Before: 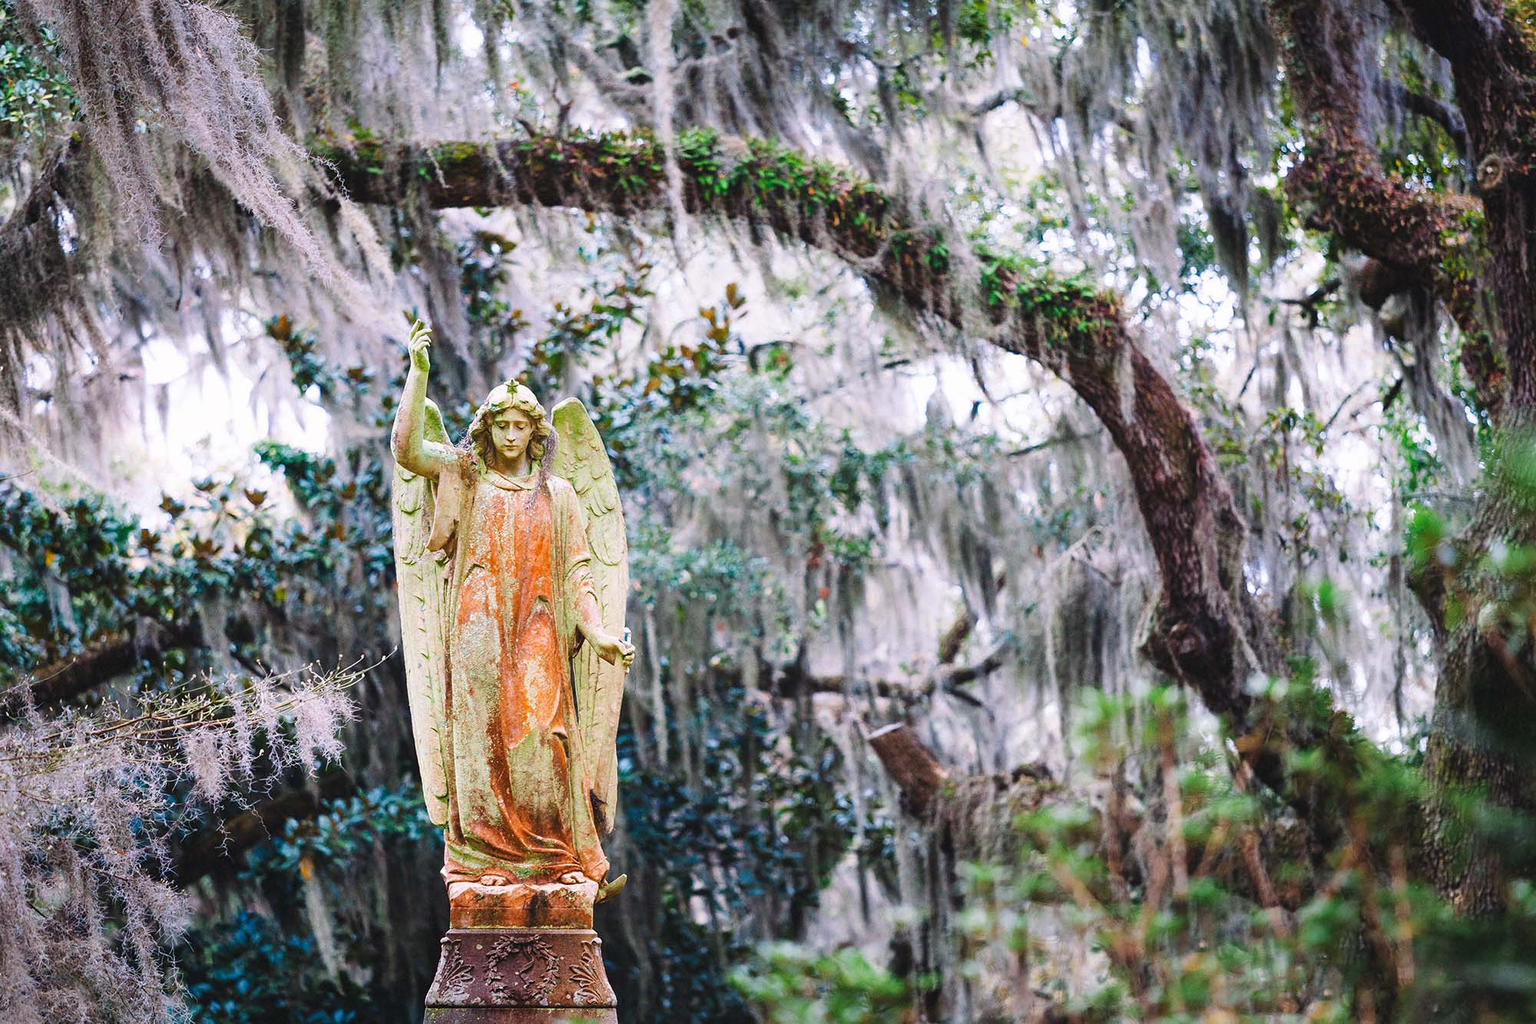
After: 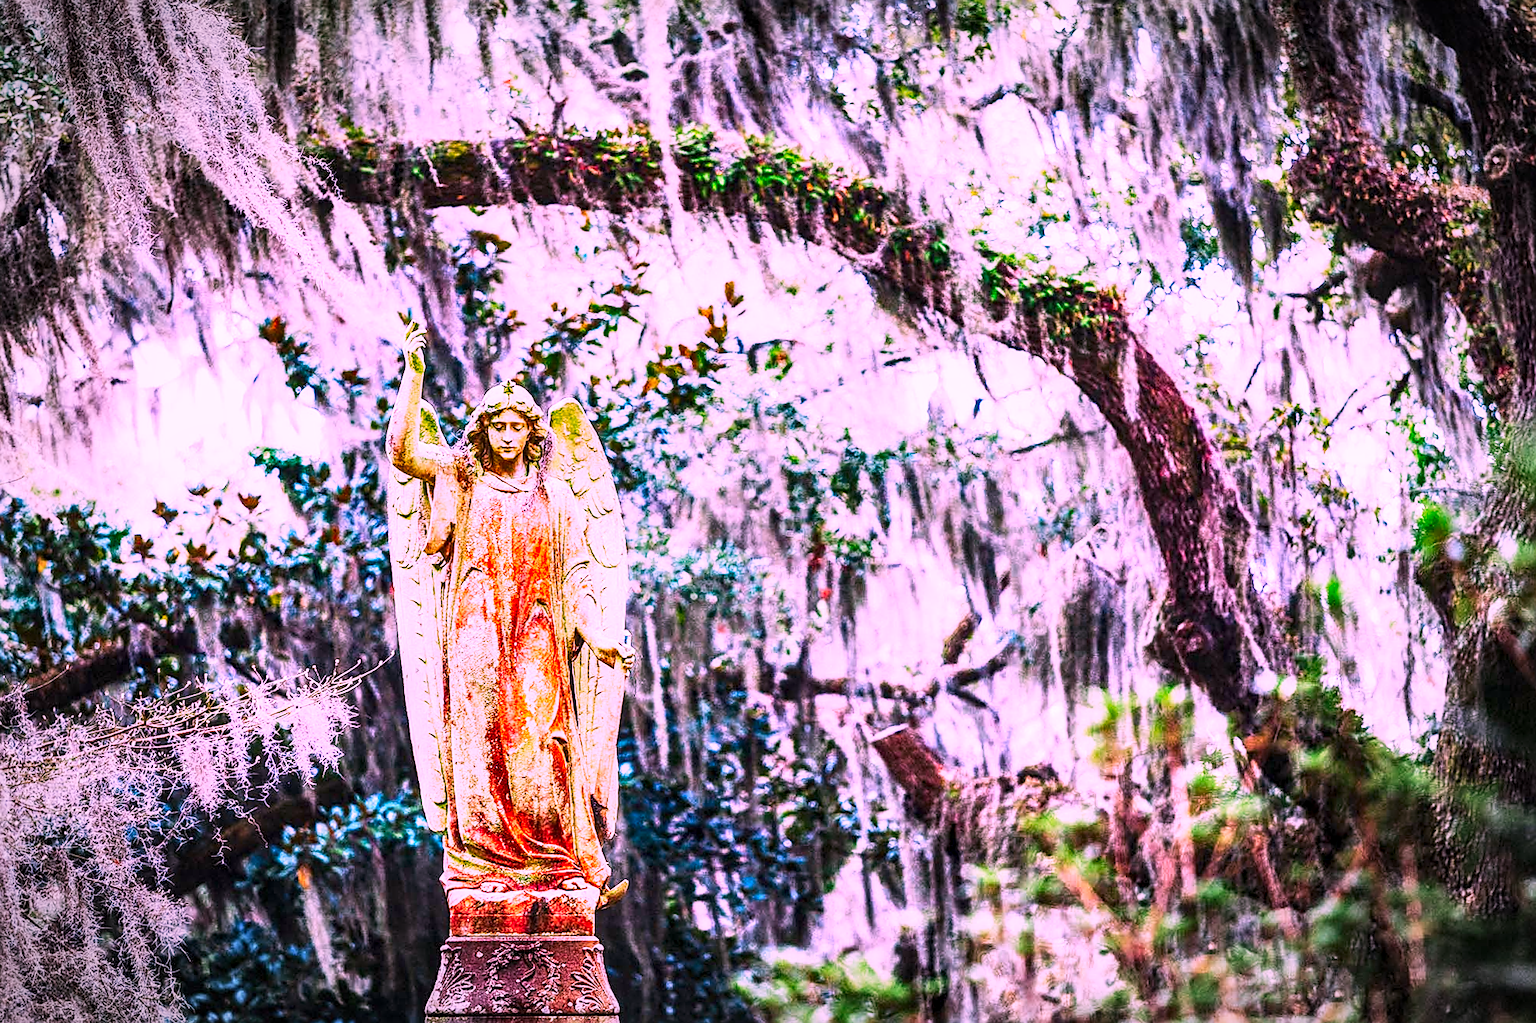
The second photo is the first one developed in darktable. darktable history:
vignetting: automatic ratio true
tone equalizer: -8 EV -0.75 EV, -7 EV -0.7 EV, -6 EV -0.6 EV, -5 EV -0.4 EV, -3 EV 0.4 EV, -2 EV 0.6 EV, -1 EV 0.7 EV, +0 EV 0.75 EV, edges refinement/feathering 500, mask exposure compensation -1.57 EV, preserve details no
sharpen: on, module defaults
shadows and highlights: shadows 5, soften with gaussian
base curve: curves: ch0 [(0, 0) (0.088, 0.125) (0.176, 0.251) (0.354, 0.501) (0.613, 0.749) (1, 0.877)], preserve colors none
rotate and perspective: rotation -0.45°, automatic cropping original format, crop left 0.008, crop right 0.992, crop top 0.012, crop bottom 0.988
local contrast: detail 144%
color correction: highlights a* 19.5, highlights b* -11.53, saturation 1.69
